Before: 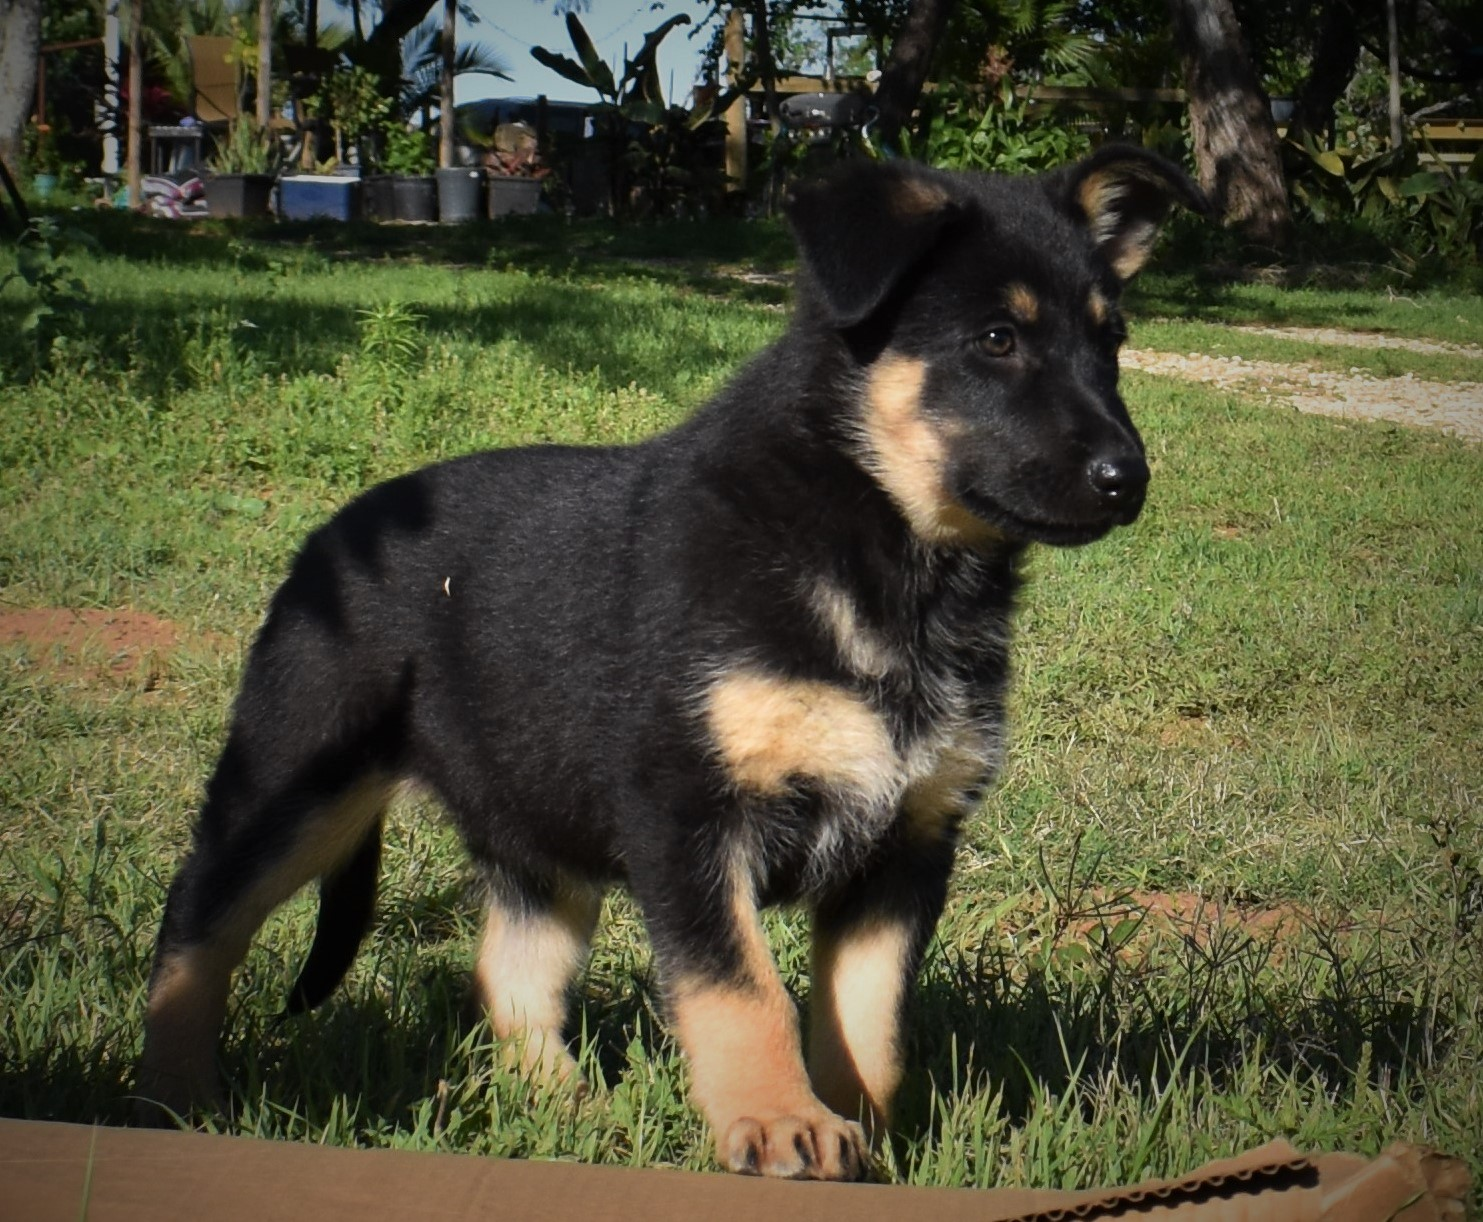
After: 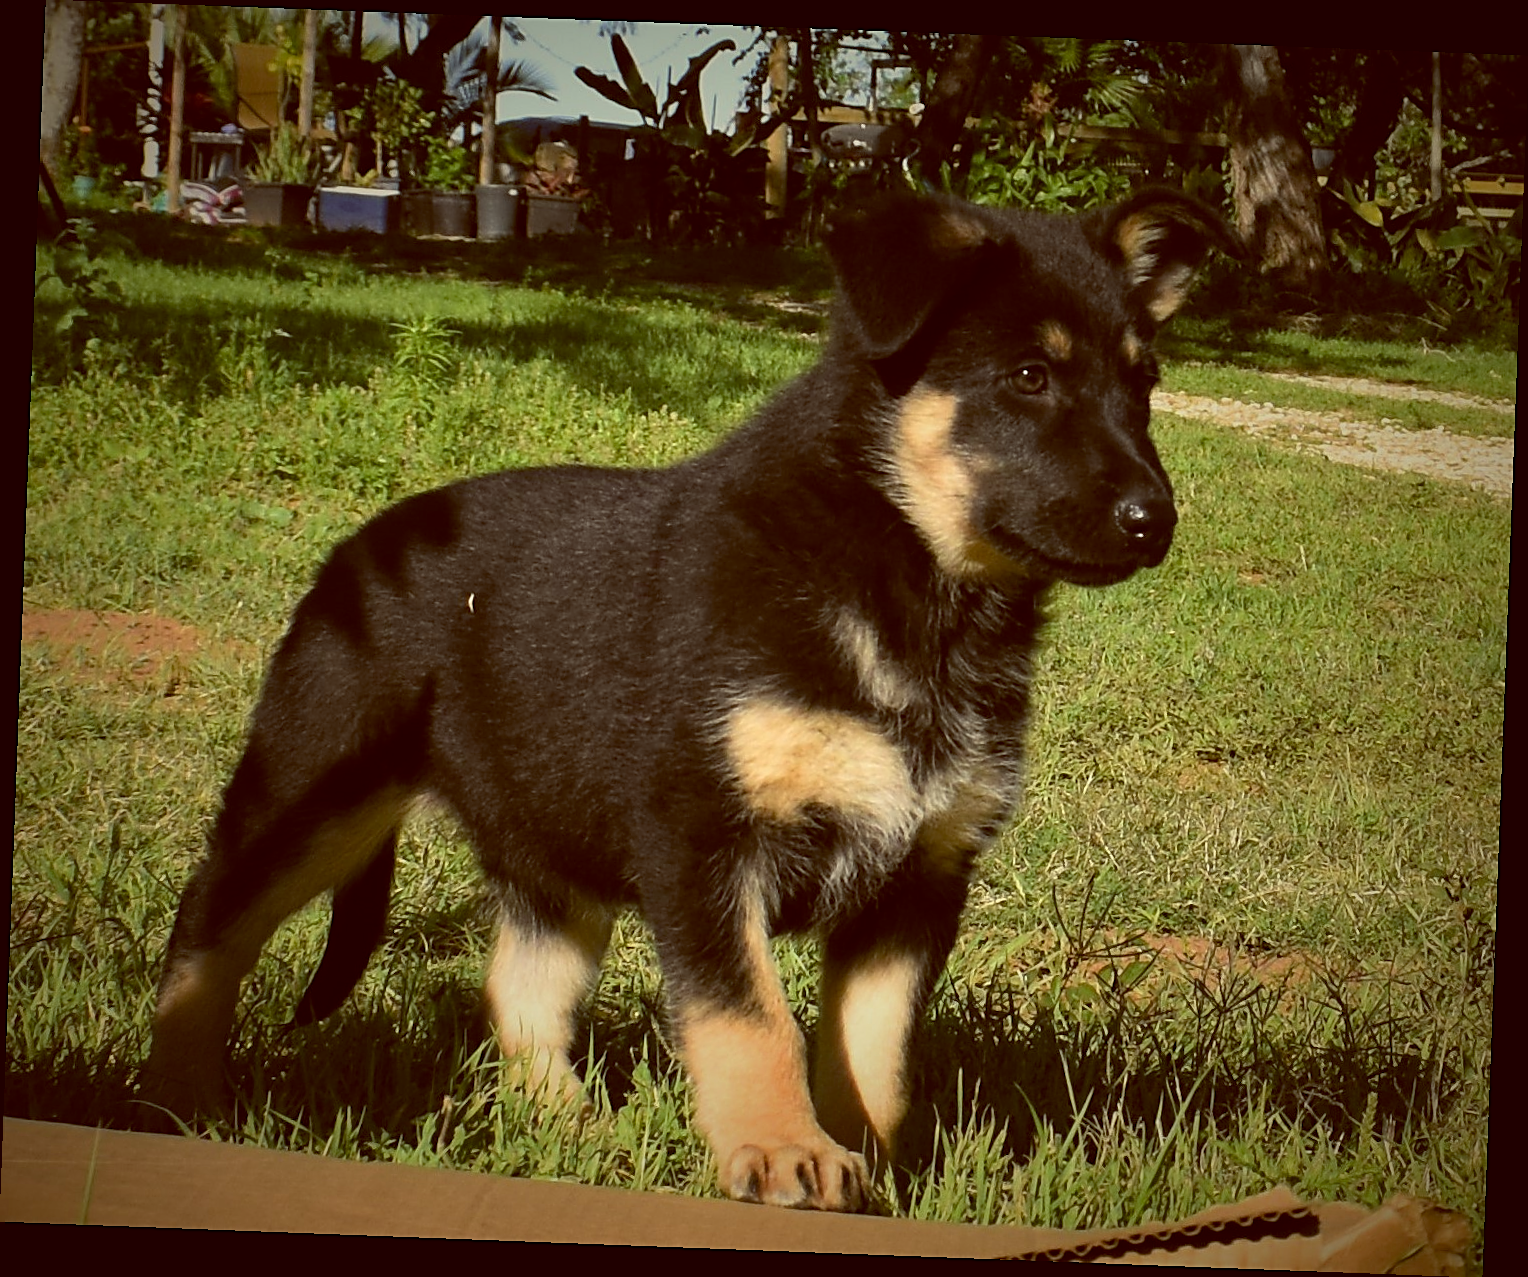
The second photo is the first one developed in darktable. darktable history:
sharpen: on, module defaults
color balance: lift [1.001, 1.007, 1, 0.993], gamma [1.023, 1.026, 1.01, 0.974], gain [0.964, 1.059, 1.073, 0.927]
white balance: red 1.009, blue 0.985
exposure: compensate highlight preservation false
rotate and perspective: rotation 2.17°, automatic cropping off
